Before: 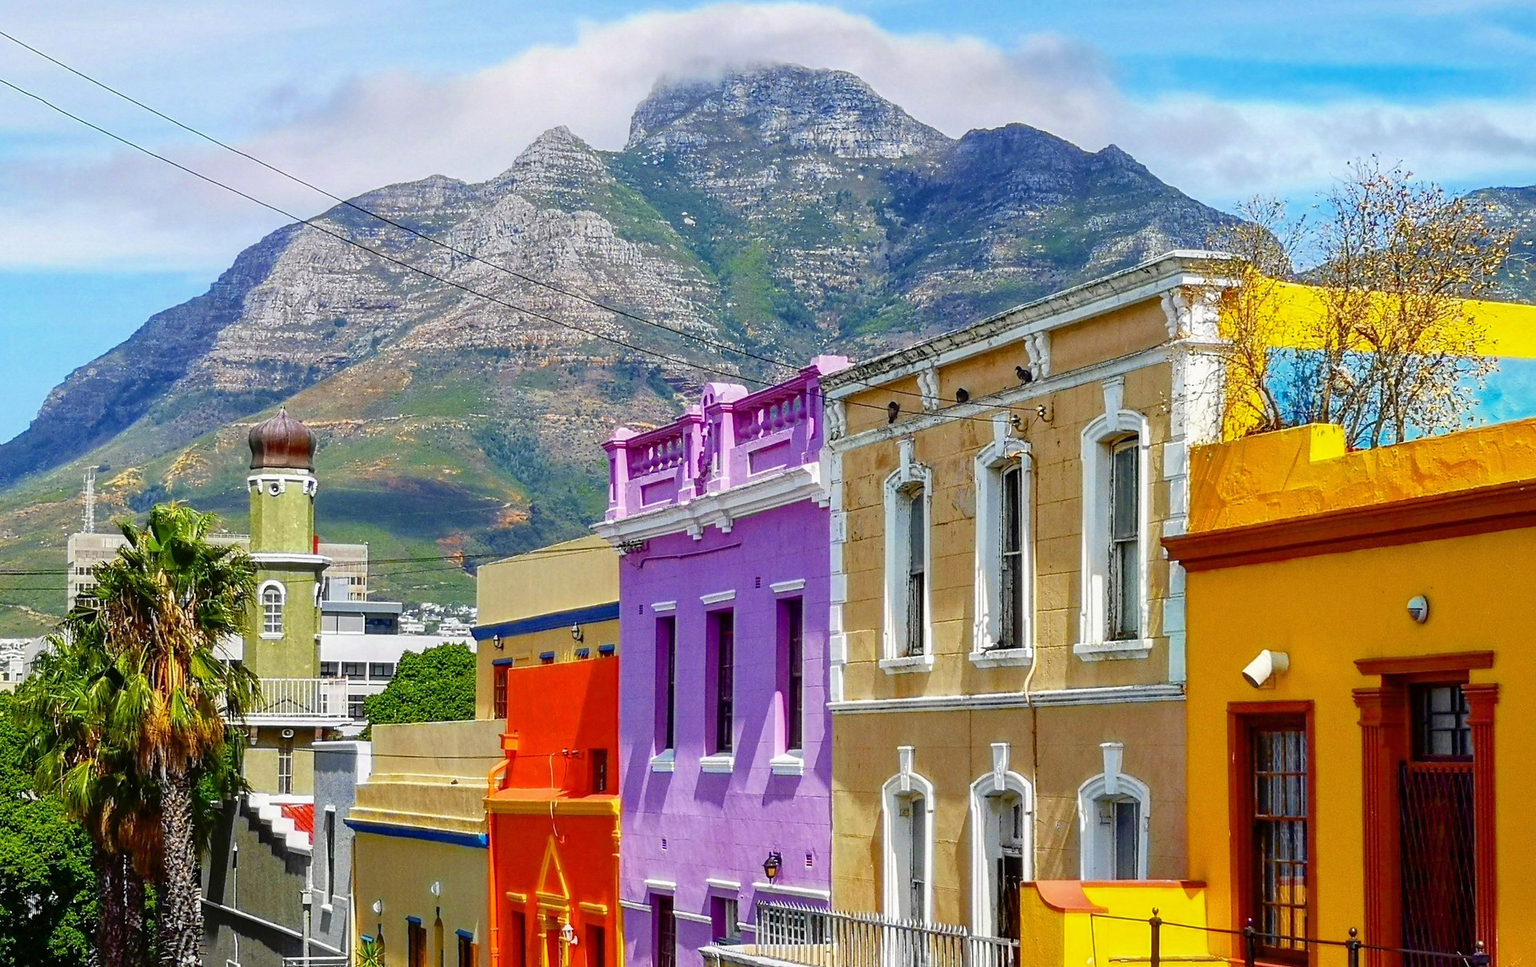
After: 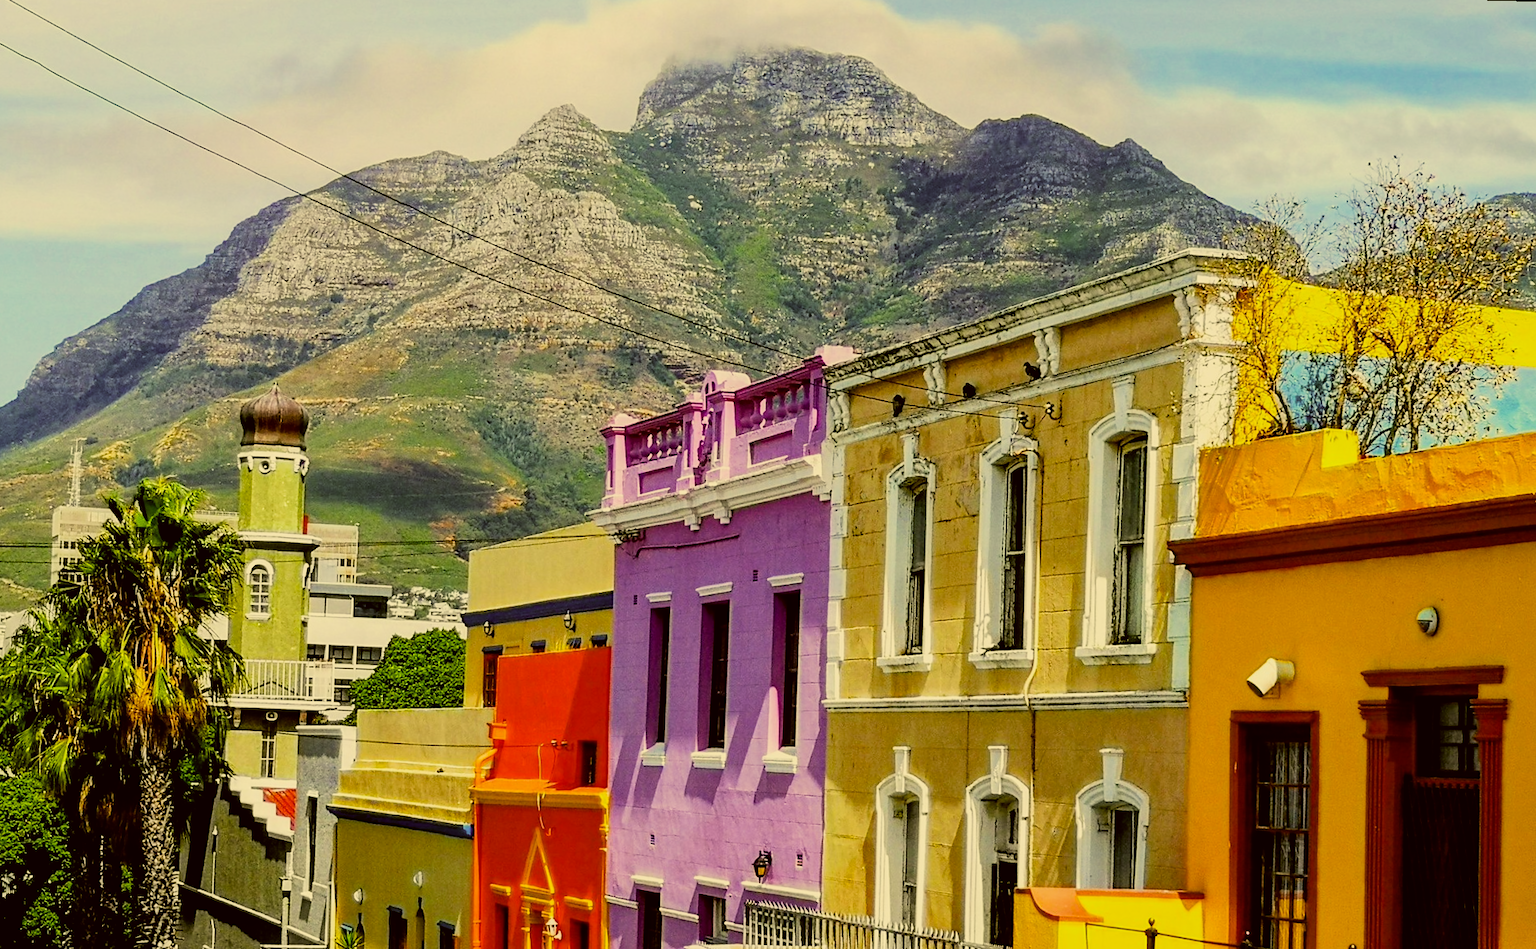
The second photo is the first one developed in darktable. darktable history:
color correction: highlights a* 0.162, highlights b* 29.53, shadows a* -0.162, shadows b* 21.09
exposure: exposure -0.05 EV
filmic rgb: black relative exposure -5 EV, hardness 2.88, contrast 1.4, highlights saturation mix -30%
rotate and perspective: rotation 1.57°, crop left 0.018, crop right 0.982, crop top 0.039, crop bottom 0.961
